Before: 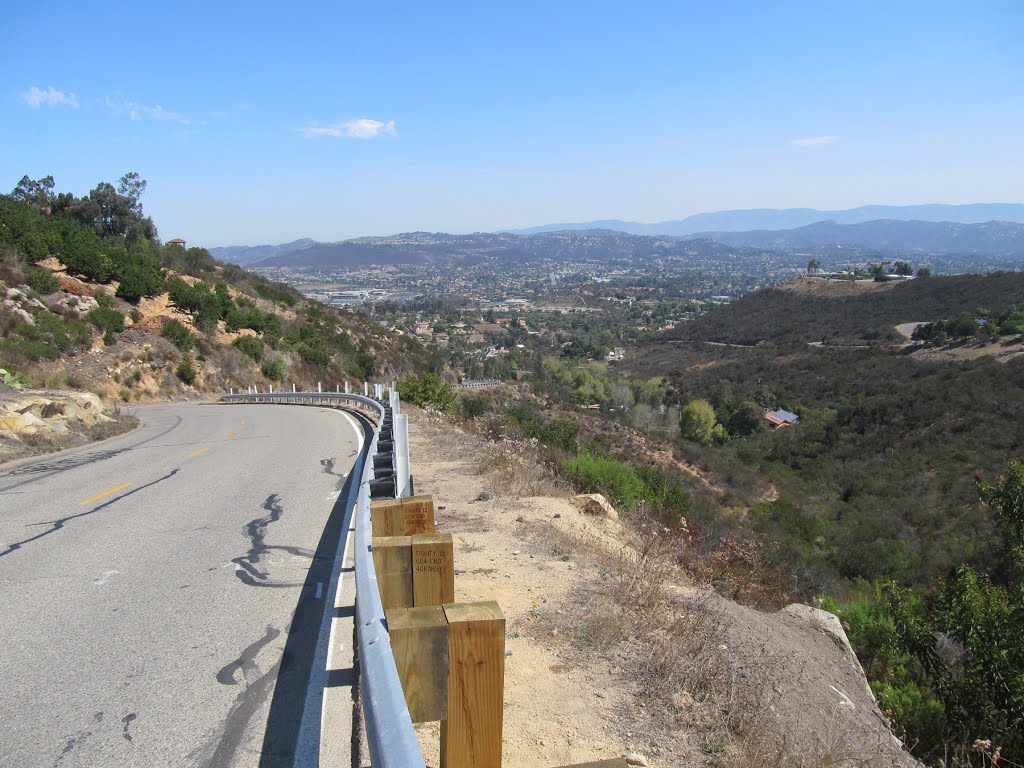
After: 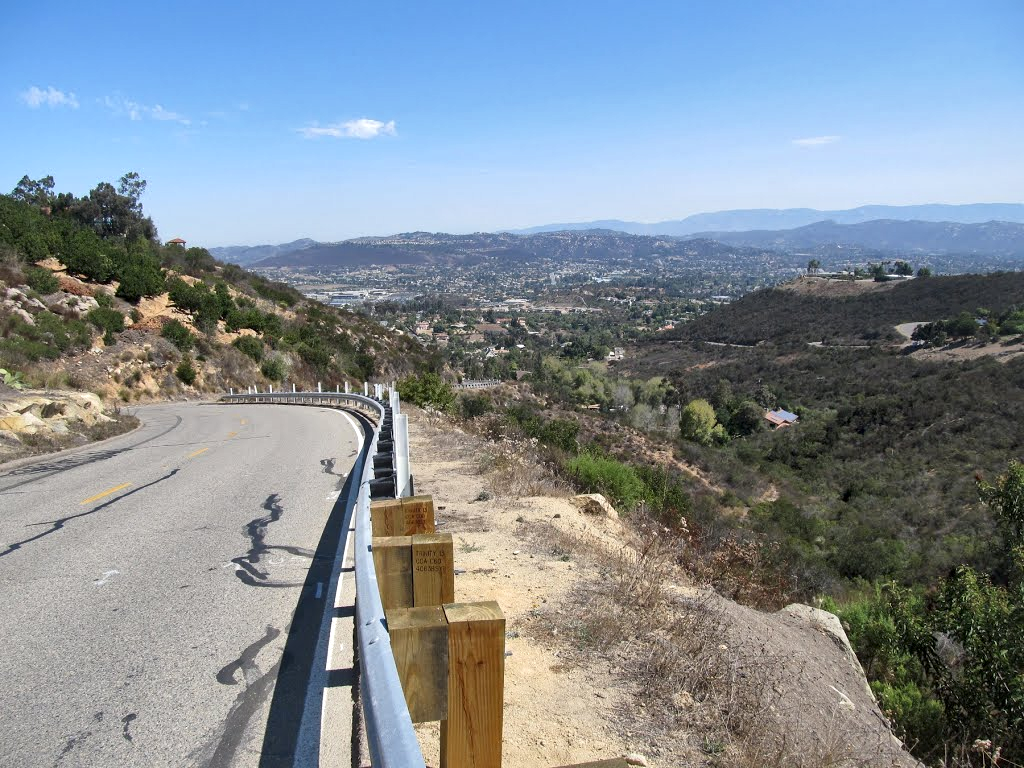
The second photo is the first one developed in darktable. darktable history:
local contrast: mode bilateral grid, contrast 25, coarseness 60, detail 151%, midtone range 0.2
shadows and highlights: shadows 34.67, highlights -34.92, soften with gaussian
